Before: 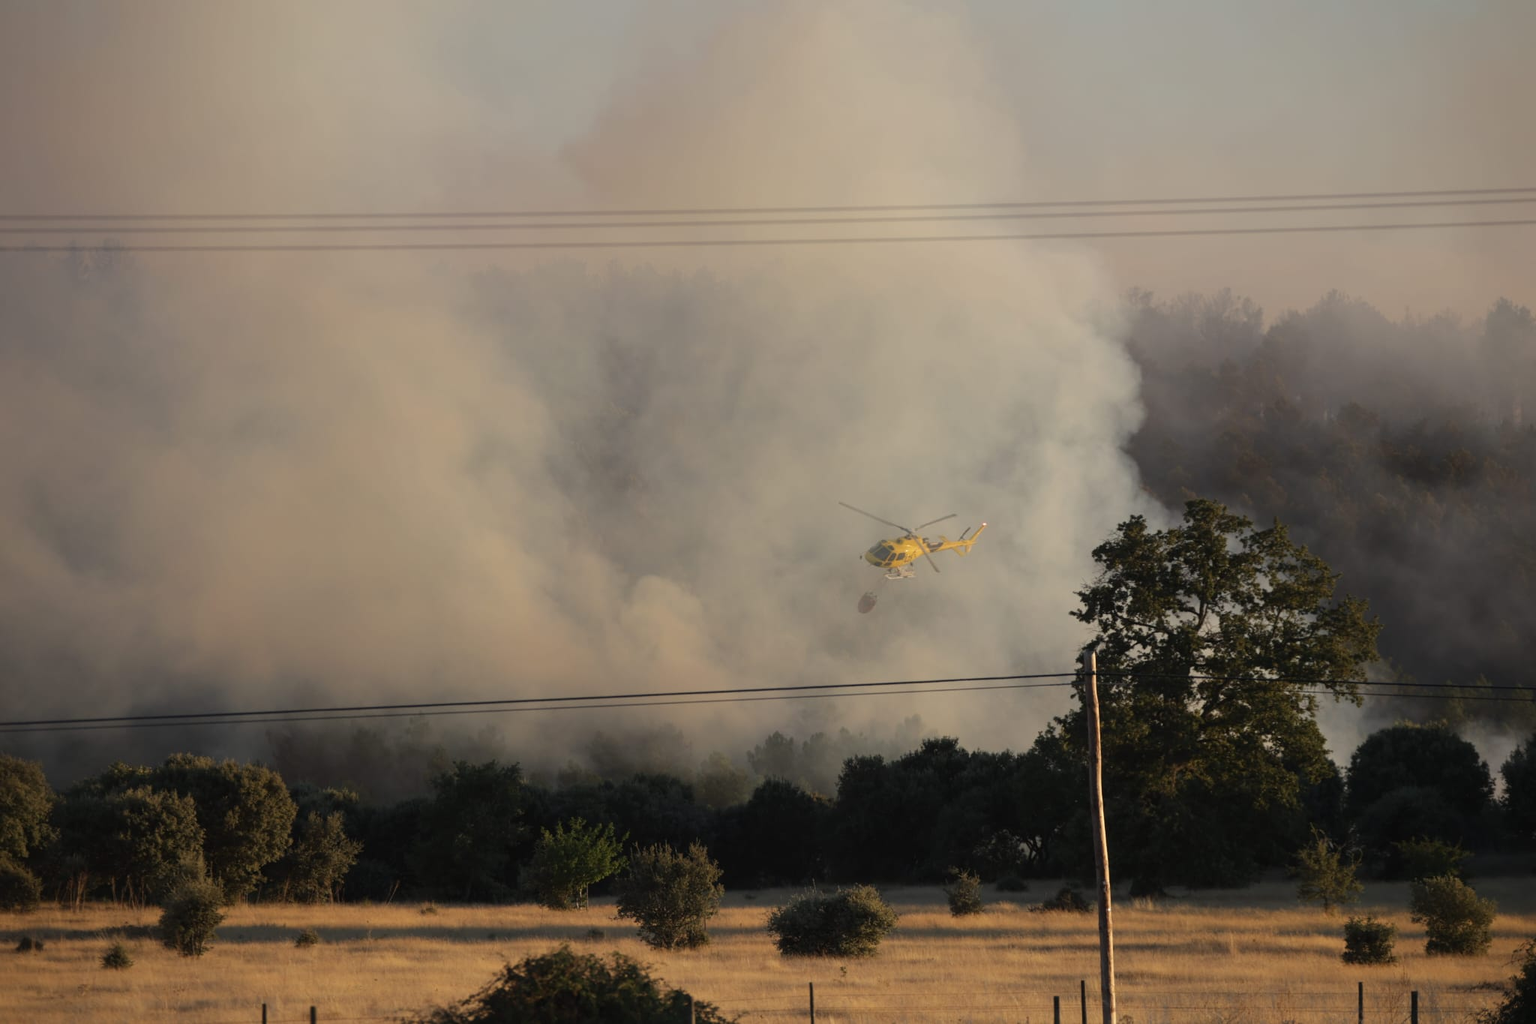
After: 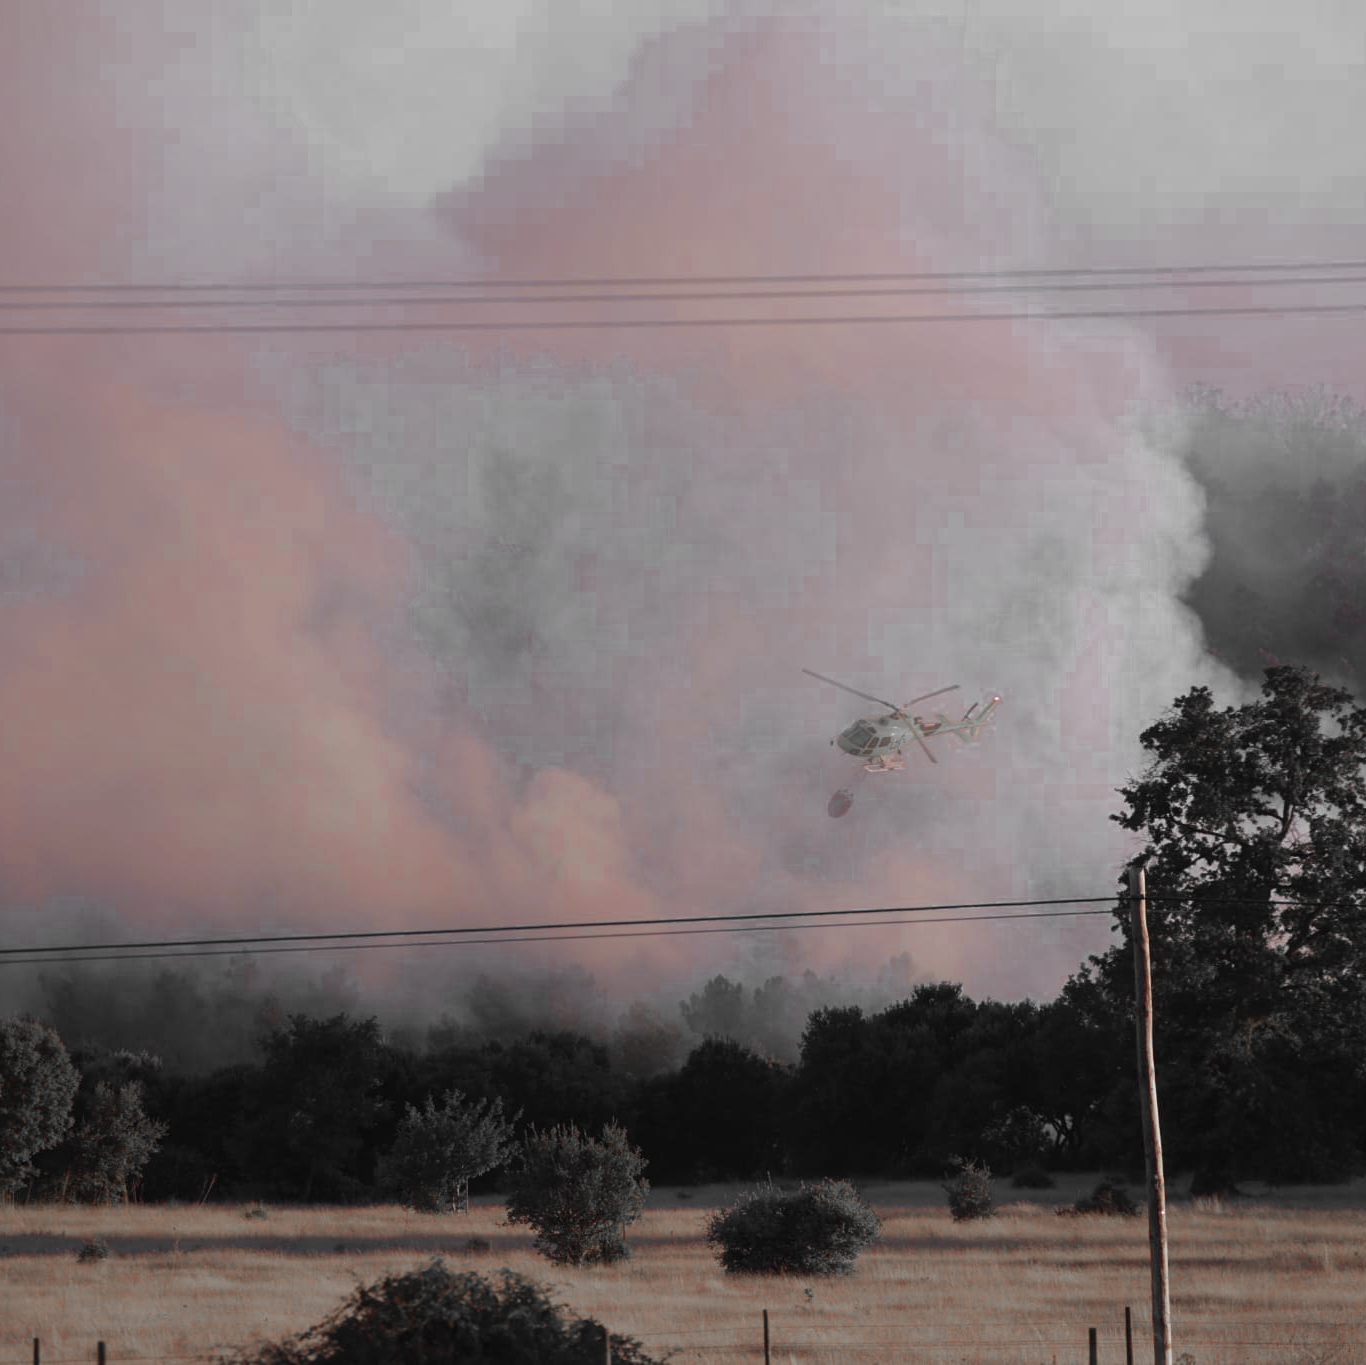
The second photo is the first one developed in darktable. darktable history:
crop and rotate: left 15.446%, right 17.836%
color calibration: output R [1.063, -0.012, -0.003, 0], output B [-0.079, 0.047, 1, 0], illuminant custom, x 0.389, y 0.387, temperature 3838.64 K
shadows and highlights: shadows 5, soften with gaussian
color zones: curves: ch0 [(0, 0.352) (0.143, 0.407) (0.286, 0.386) (0.429, 0.431) (0.571, 0.829) (0.714, 0.853) (0.857, 0.833) (1, 0.352)]; ch1 [(0, 0.604) (0.072, 0.726) (0.096, 0.608) (0.205, 0.007) (0.571, -0.006) (0.839, -0.013) (0.857, -0.012) (1, 0.604)]
